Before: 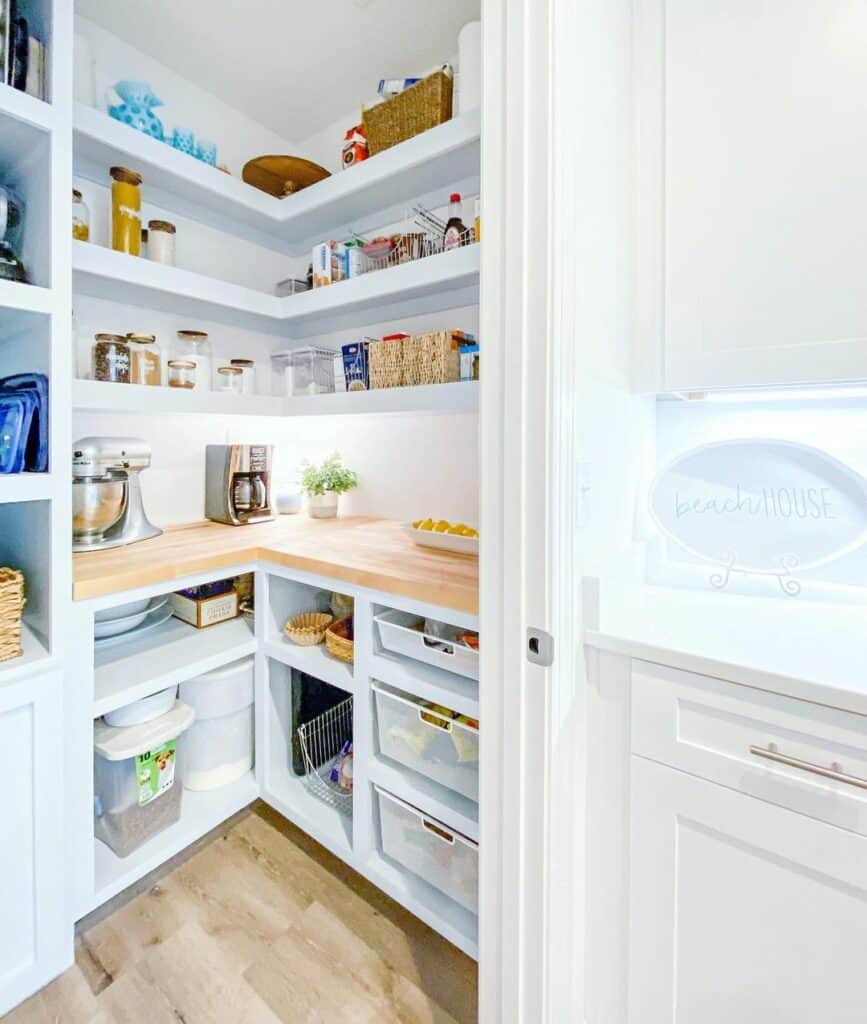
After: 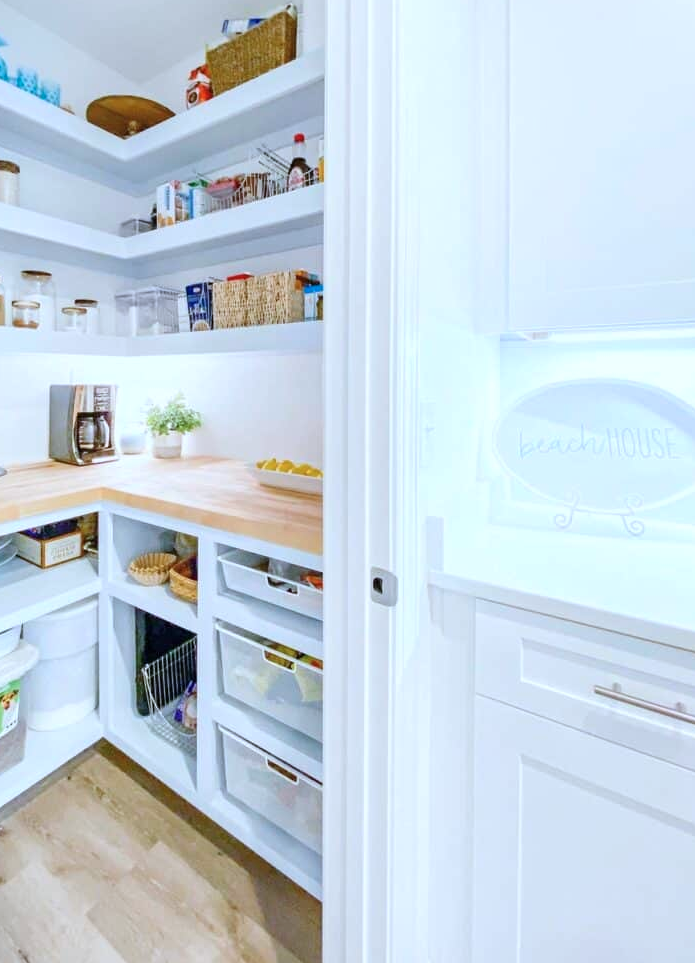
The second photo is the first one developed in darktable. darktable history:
color calibration: gray › normalize channels true, illuminant as shot in camera, x 0.369, y 0.376, temperature 4328.5 K, gamut compression 0.019
crop and rotate: left 18.064%, top 5.9%, right 1.74%
